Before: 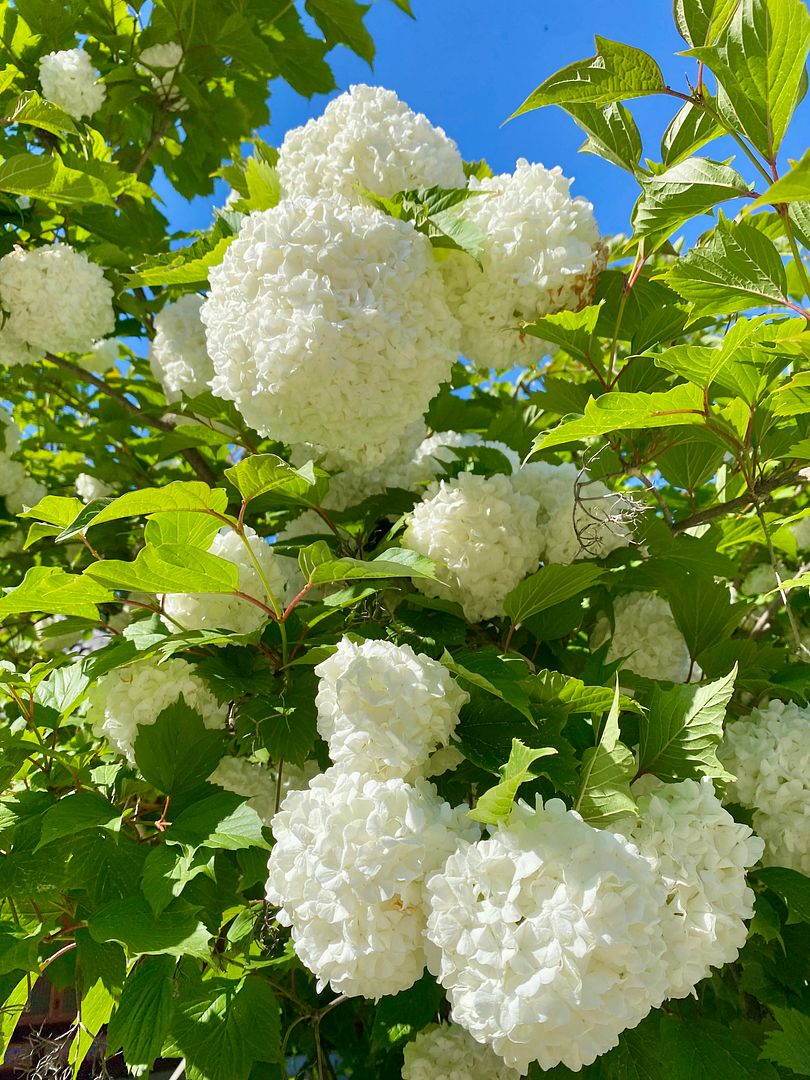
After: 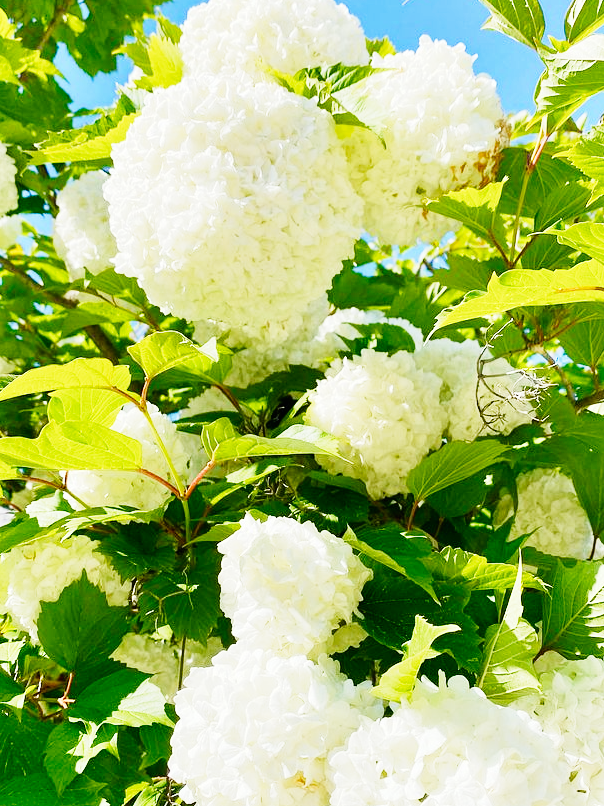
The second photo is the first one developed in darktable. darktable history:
crop and rotate: left 12.057%, top 11.45%, right 13.284%, bottom 13.878%
base curve: curves: ch0 [(0, 0) (0, 0.001) (0.001, 0.001) (0.004, 0.002) (0.007, 0.004) (0.015, 0.013) (0.033, 0.045) (0.052, 0.096) (0.075, 0.17) (0.099, 0.241) (0.163, 0.42) (0.219, 0.55) (0.259, 0.616) (0.327, 0.722) (0.365, 0.765) (0.522, 0.873) (0.547, 0.881) (0.689, 0.919) (0.826, 0.952) (1, 1)], preserve colors none
